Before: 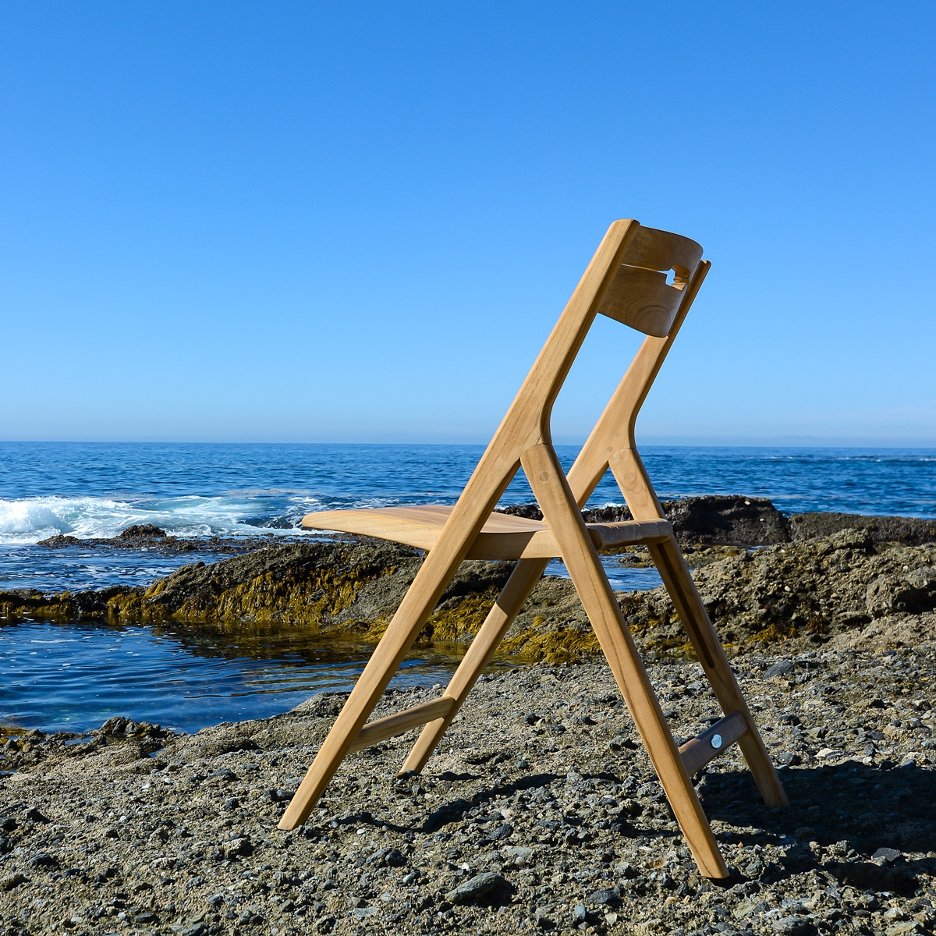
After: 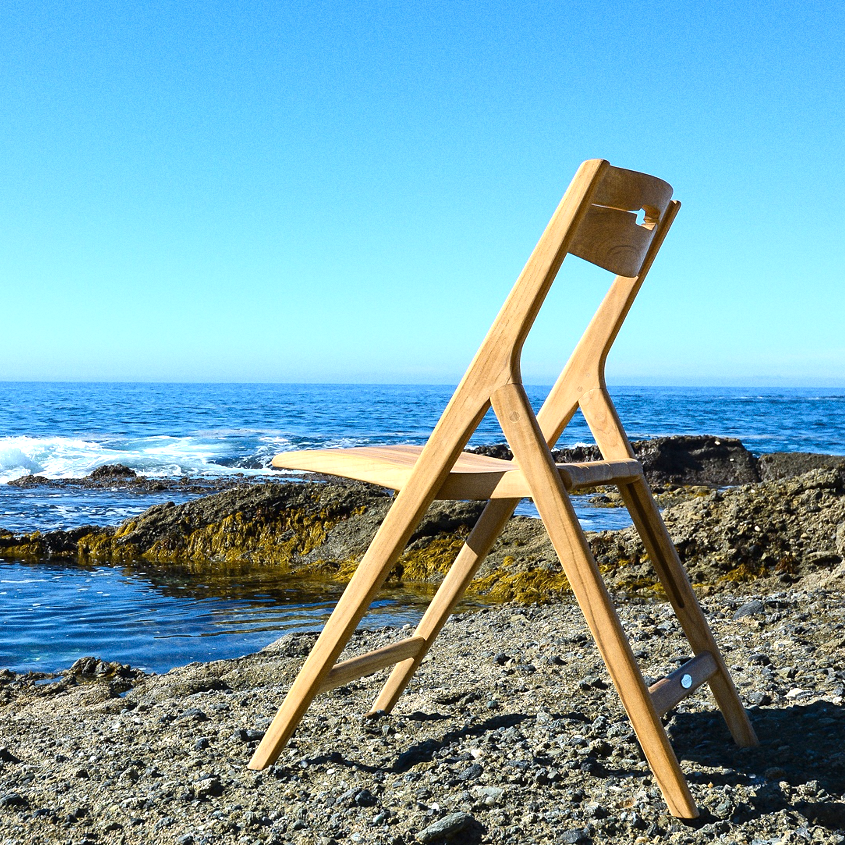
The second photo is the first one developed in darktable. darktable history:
crop: left 3.305%, top 6.436%, right 6.389%, bottom 3.258%
grain: coarseness 0.09 ISO
white balance: emerald 1
exposure: black level correction 0, exposure 0.7 EV, compensate exposure bias true, compensate highlight preservation false
